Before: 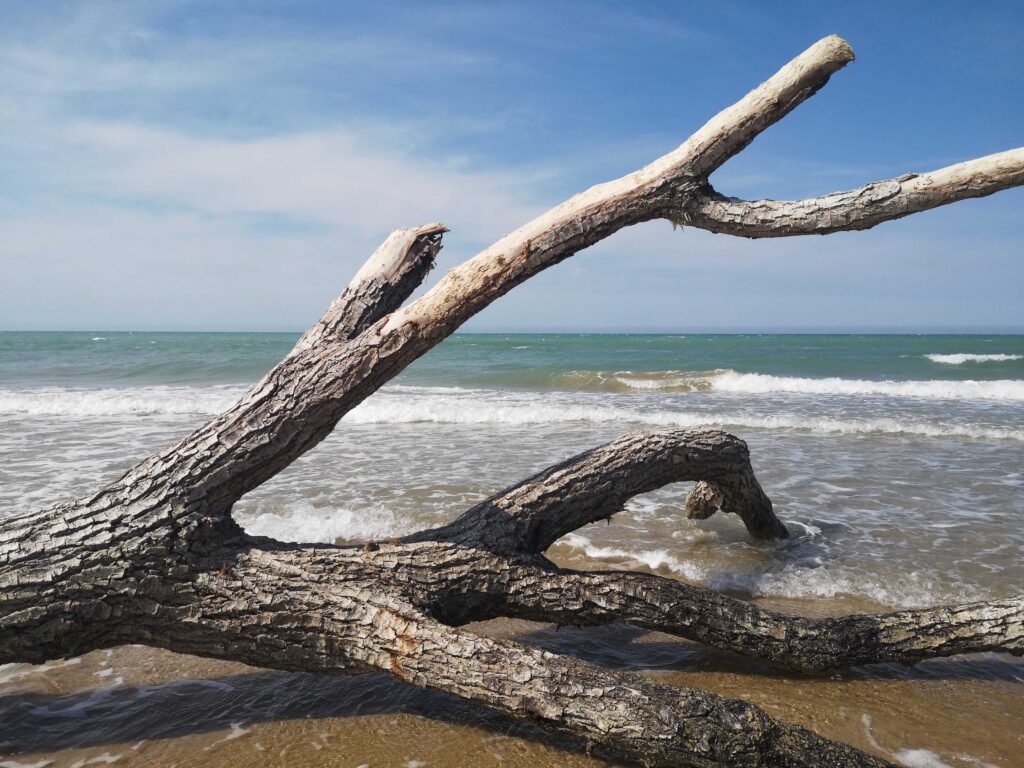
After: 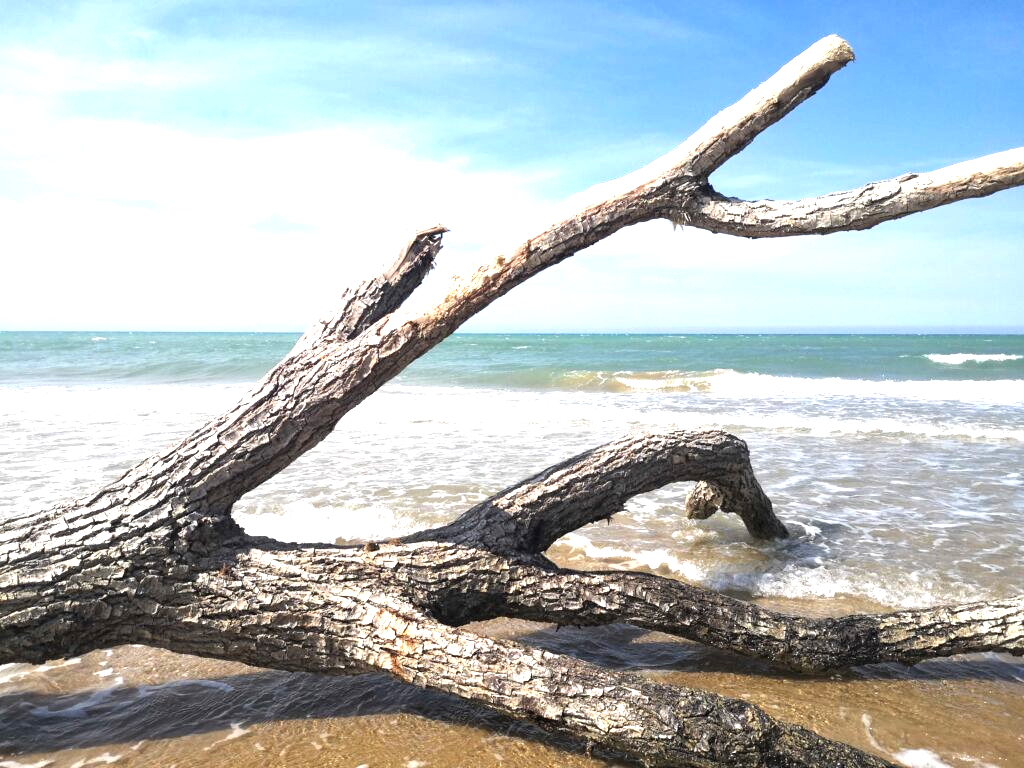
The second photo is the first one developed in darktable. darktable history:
contrast equalizer: octaves 7, y [[0.524, 0.538, 0.547, 0.548, 0.538, 0.524], [0.5 ×6], [0.5 ×6], [0 ×6], [0 ×6]], mix 0.293
exposure: black level correction 0, exposure 0.896 EV, compensate highlight preservation false
tone equalizer: -8 EV -0.419 EV, -7 EV -0.374 EV, -6 EV -0.306 EV, -5 EV -0.25 EV, -3 EV 0.247 EV, -2 EV 0.345 EV, -1 EV 0.404 EV, +0 EV 0.404 EV
